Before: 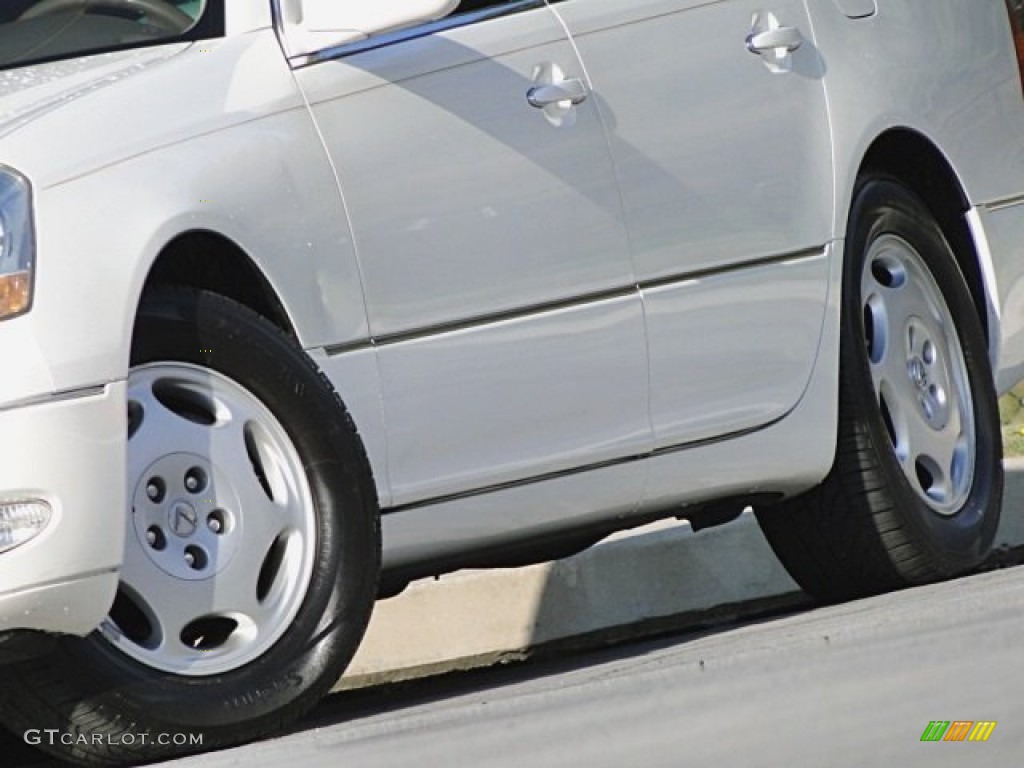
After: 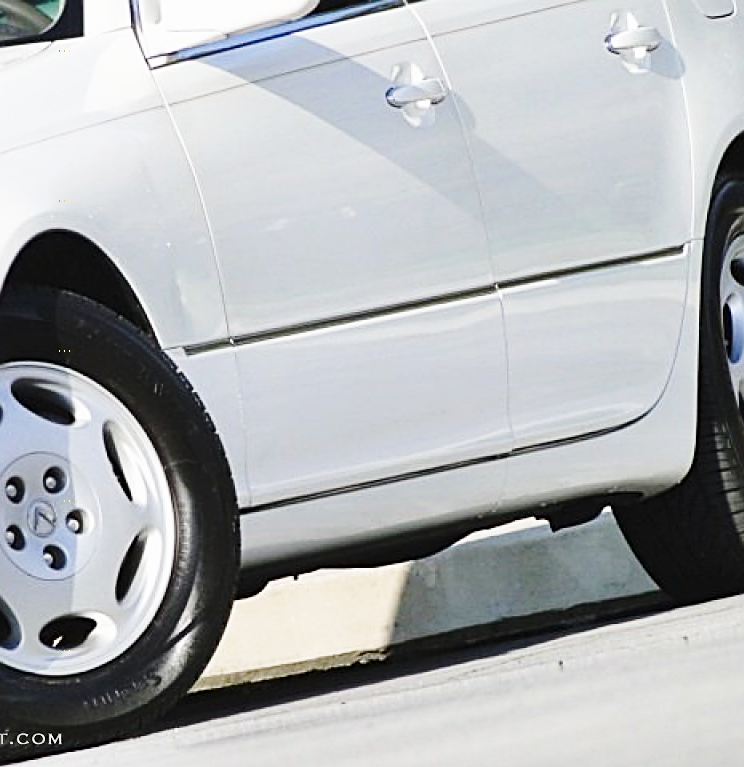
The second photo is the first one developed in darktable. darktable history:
crop: left 13.859%, top 0%, right 13.447%
base curve: curves: ch0 [(0, 0) (0.028, 0.03) (0.121, 0.232) (0.46, 0.748) (0.859, 0.968) (1, 1)], preserve colors none
sharpen: on, module defaults
